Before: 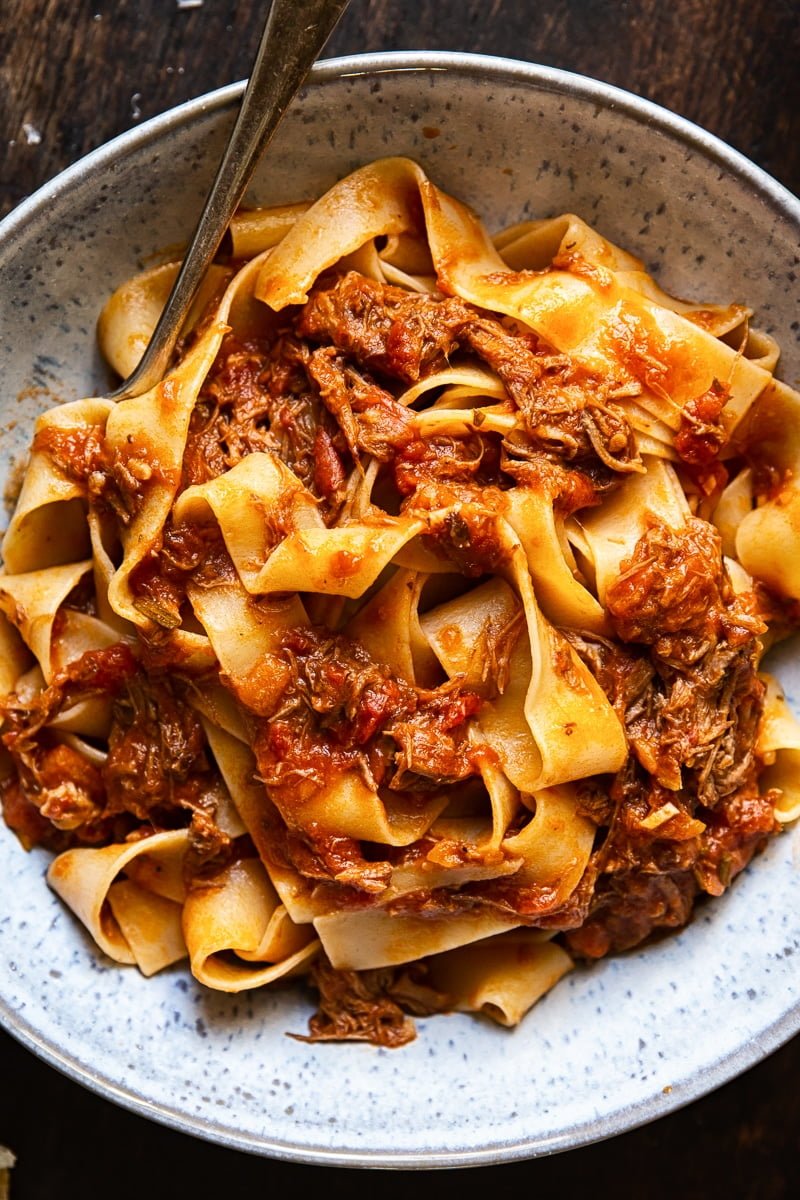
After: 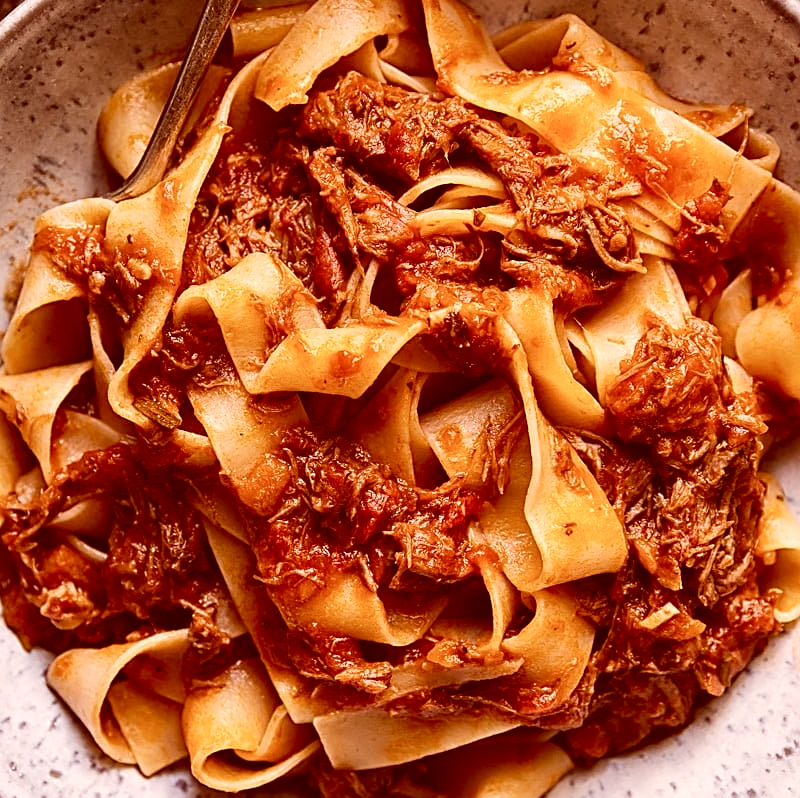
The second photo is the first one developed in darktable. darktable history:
color correction: highlights a* 9.24, highlights b* 8.66, shadows a* 39.75, shadows b* 39.94, saturation 0.783
contrast brightness saturation: saturation -0.07
sharpen: on, module defaults
crop: top 16.743%, bottom 16.693%
